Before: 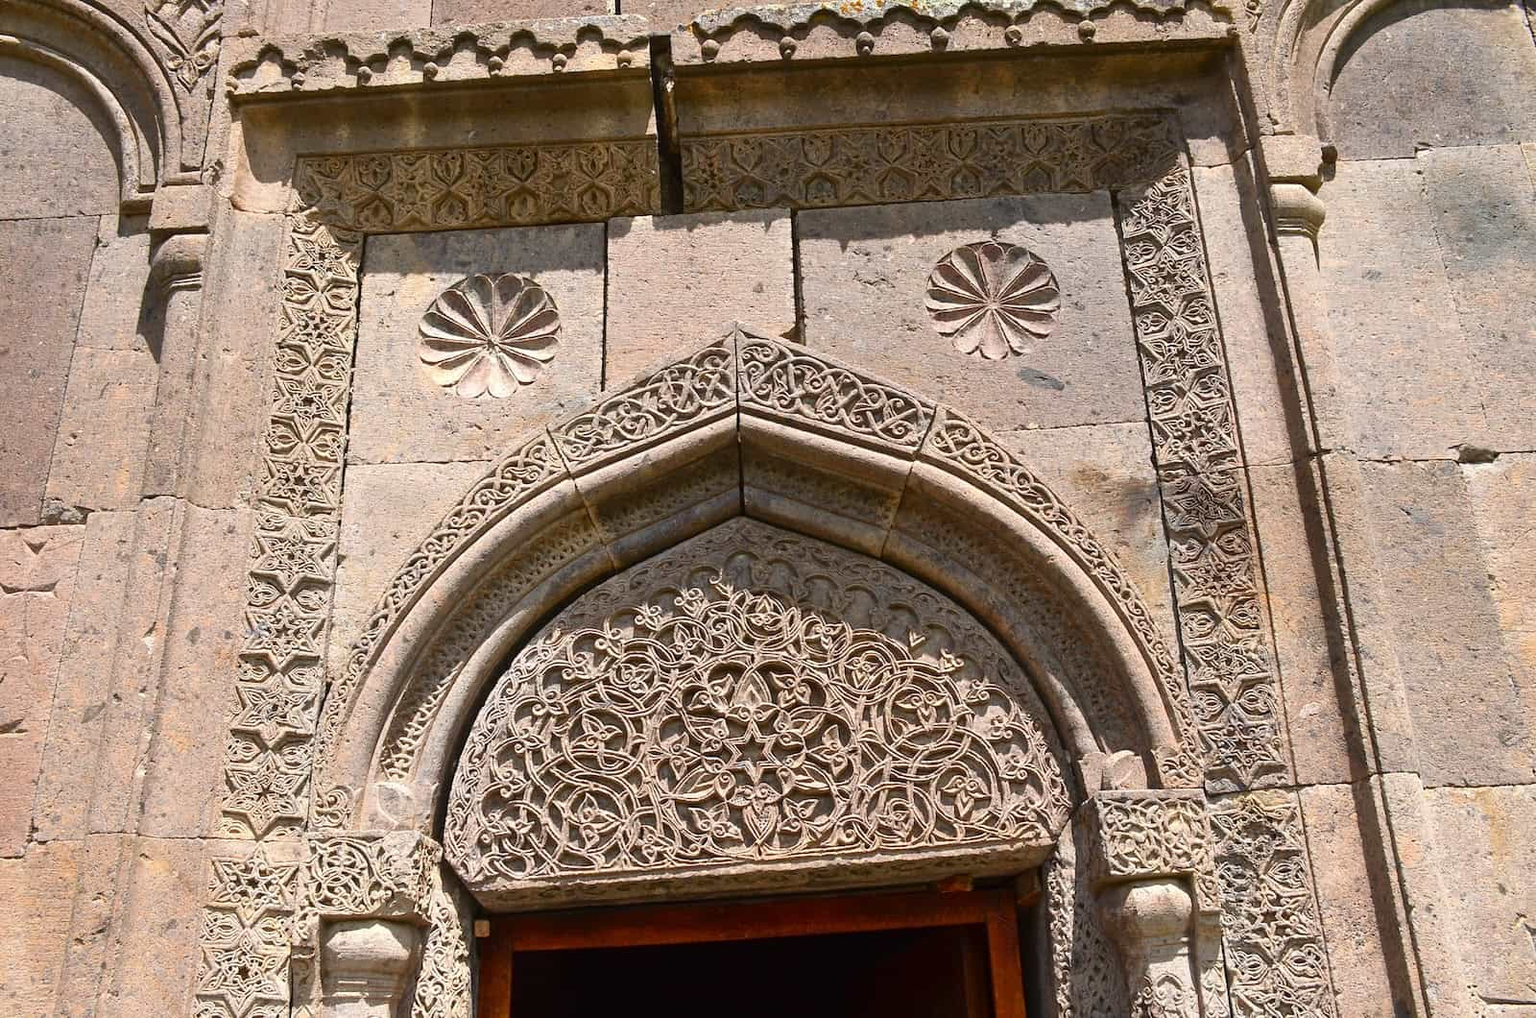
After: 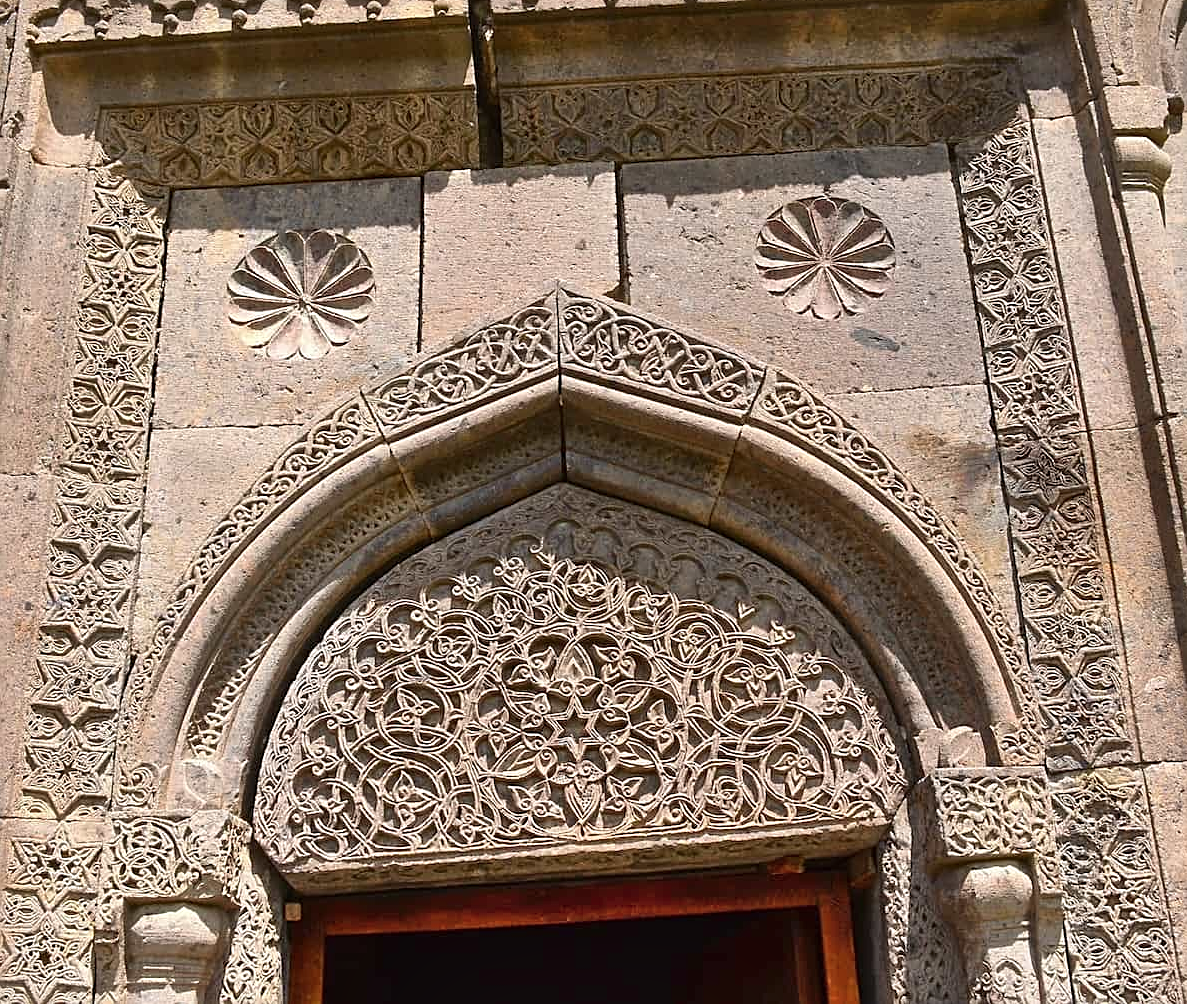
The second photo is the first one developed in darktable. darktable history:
shadows and highlights: shadows 60, soften with gaussian
crop and rotate: left 13.15%, top 5.251%, right 12.609%
sharpen: on, module defaults
